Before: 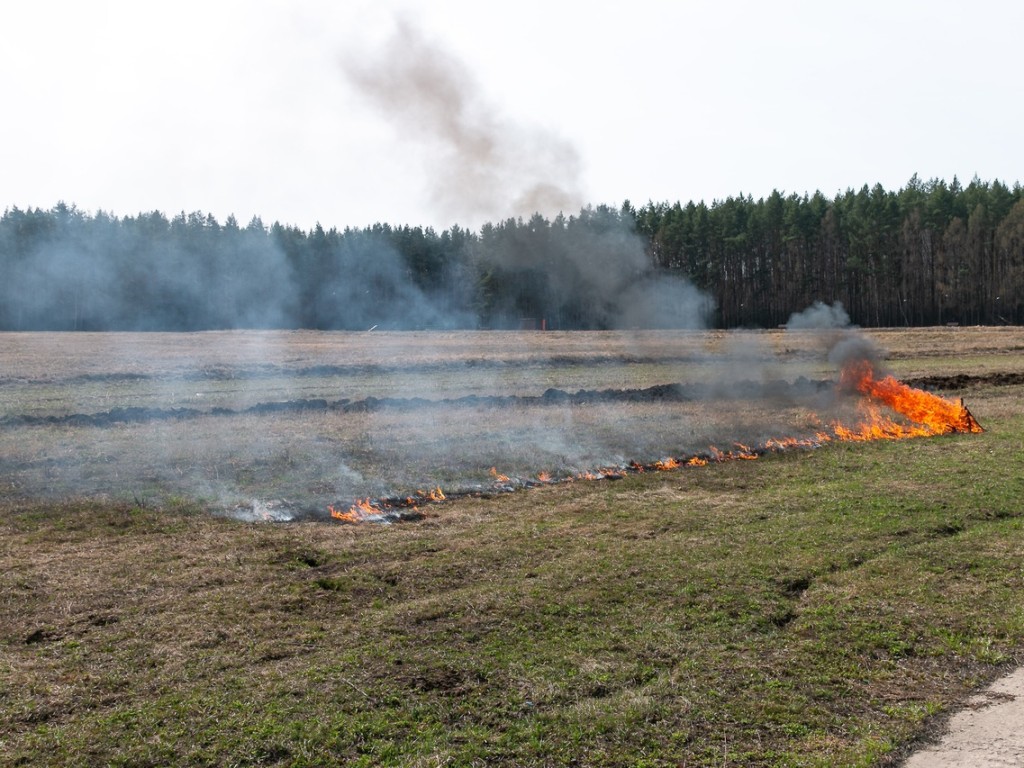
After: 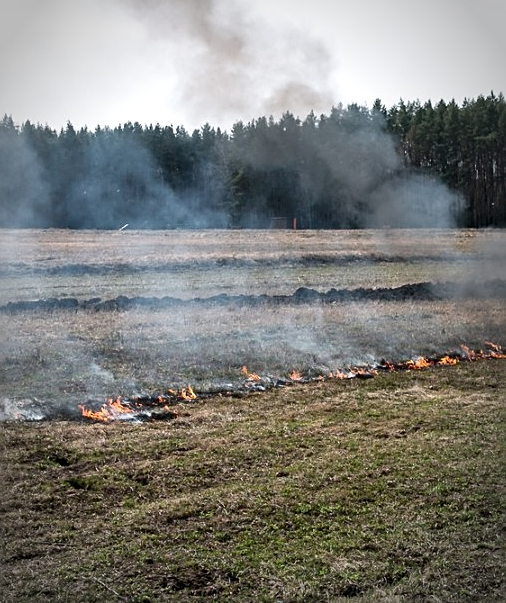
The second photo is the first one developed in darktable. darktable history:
local contrast: mode bilateral grid, contrast 25, coarseness 60, detail 151%, midtone range 0.2
crop and rotate: angle 0.02°, left 24.353%, top 13.219%, right 26.156%, bottom 8.224%
vignetting: automatic ratio true
sharpen: on, module defaults
